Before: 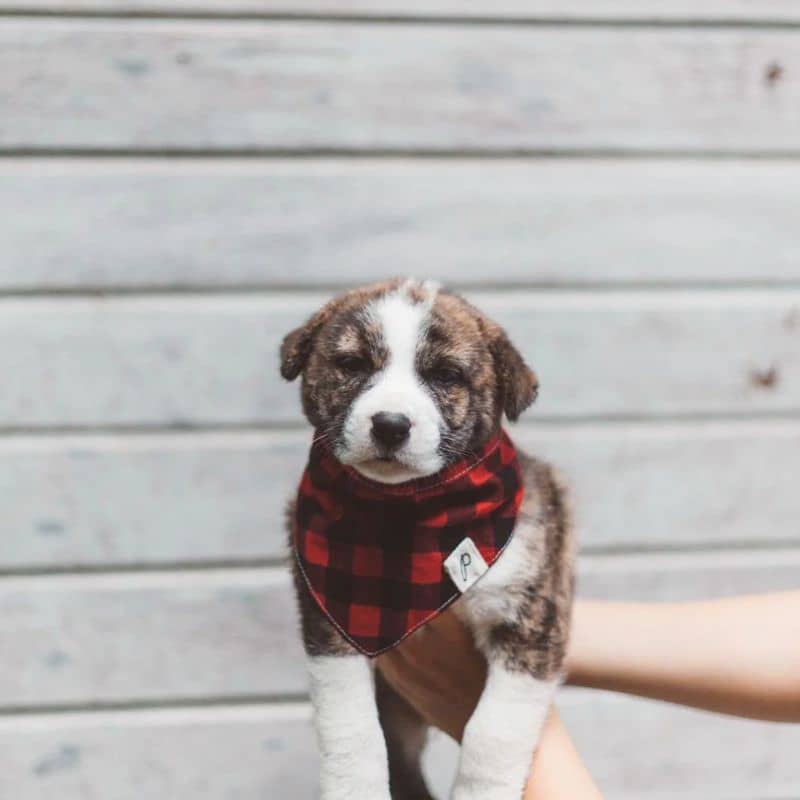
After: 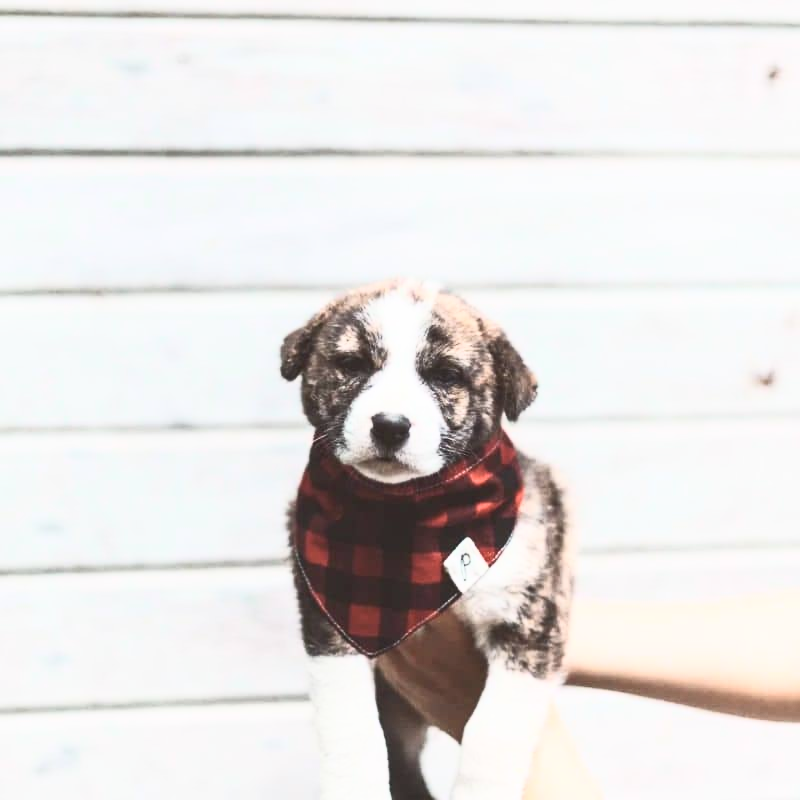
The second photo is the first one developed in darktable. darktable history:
color correction: highlights b* -0.037, saturation 1.35
contrast brightness saturation: contrast 0.586, brightness 0.57, saturation -0.344
